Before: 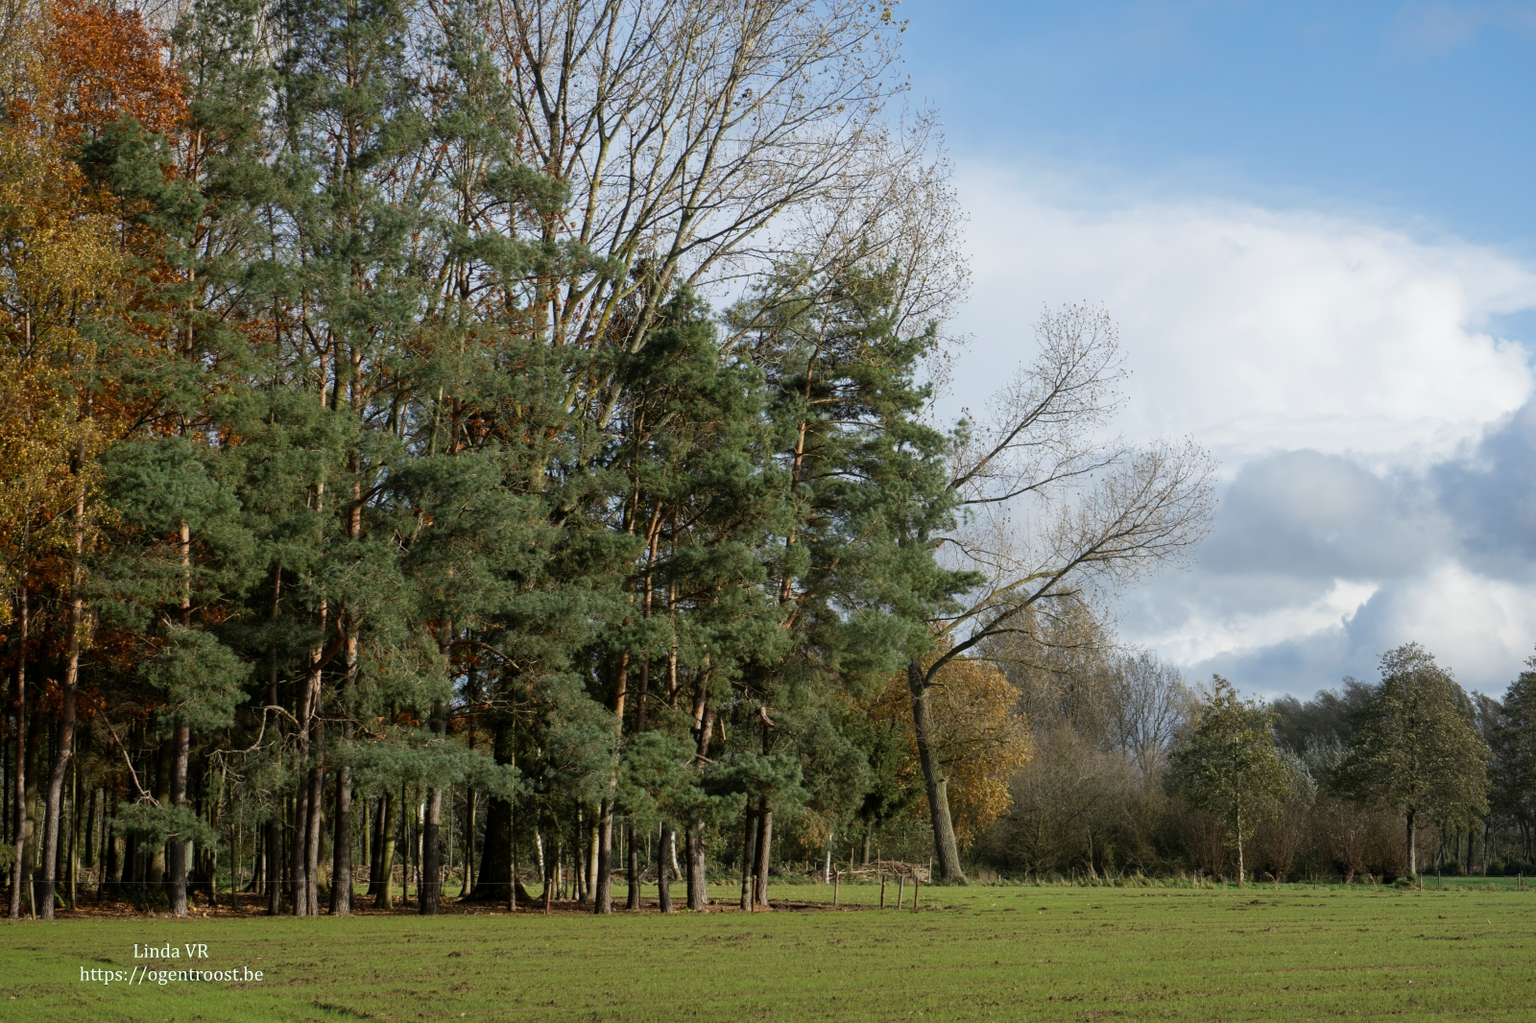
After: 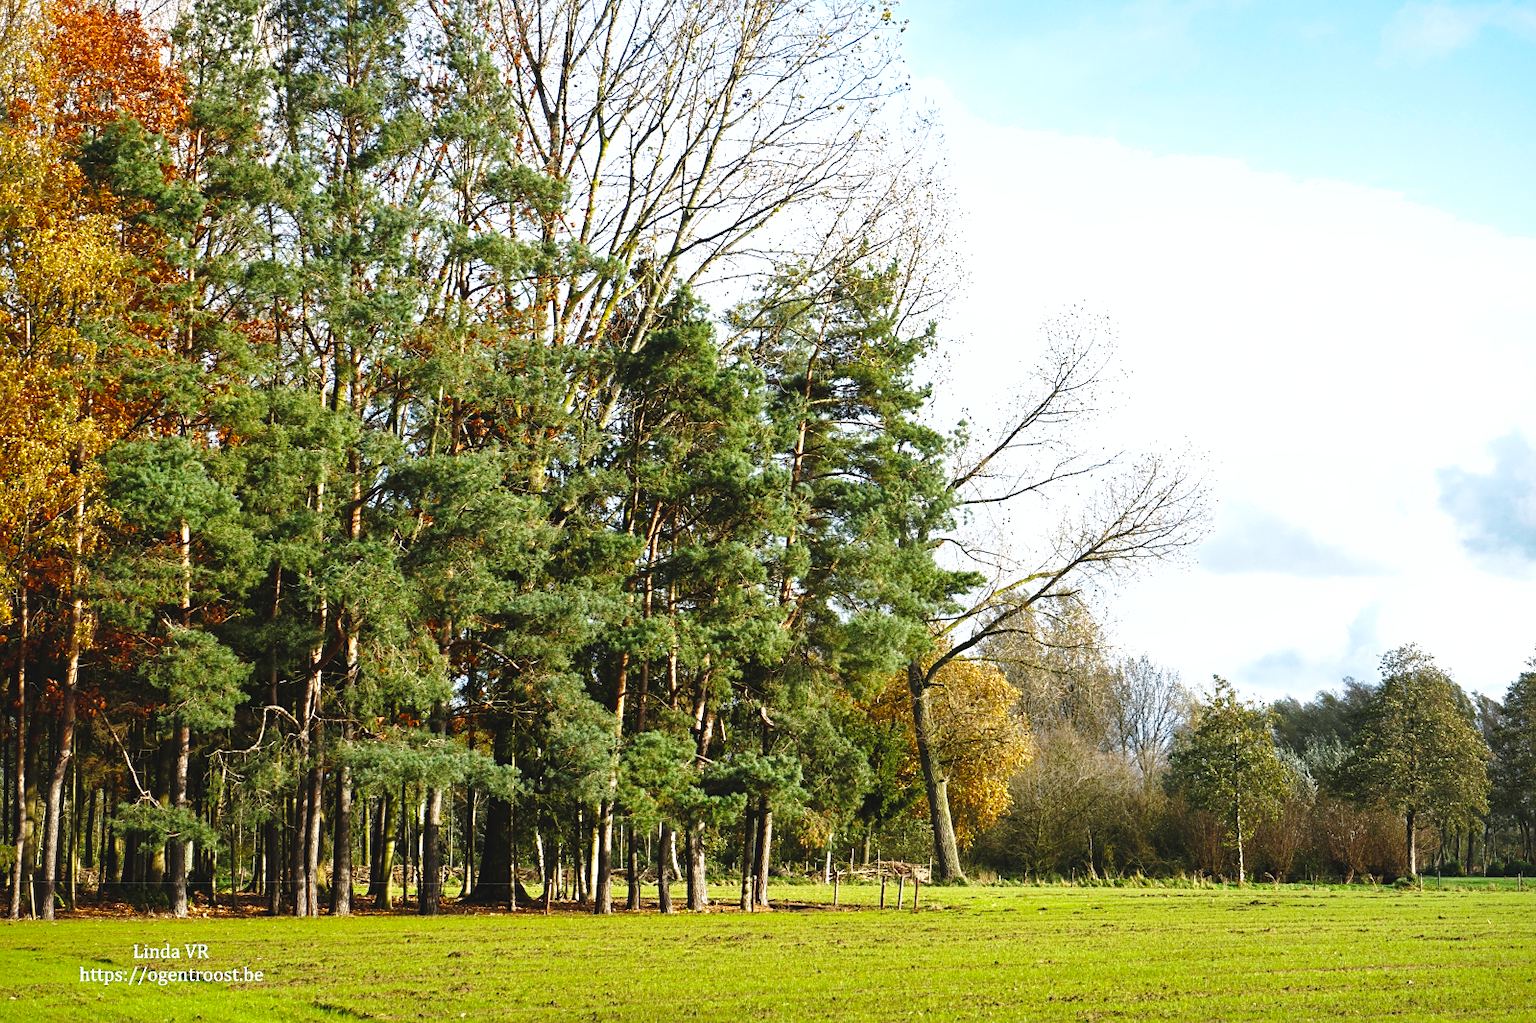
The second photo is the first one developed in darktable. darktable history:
base curve: curves: ch0 [(0, 0) (0.028, 0.03) (0.121, 0.232) (0.46, 0.748) (0.859, 0.968) (1, 1)], preserve colors none
sharpen: amount 0.212
haze removal: adaptive false
shadows and highlights: on, module defaults
color balance rgb: global offset › luminance 0.492%, global offset › hue 56.75°, perceptual saturation grading › global saturation 0.457%, perceptual saturation grading › highlights -15.788%, perceptual saturation grading › shadows 25.046%, perceptual brilliance grading › highlights 46.473%, perceptual brilliance grading › mid-tones 22.066%, perceptual brilliance grading › shadows -6.263%, global vibrance 14.181%
